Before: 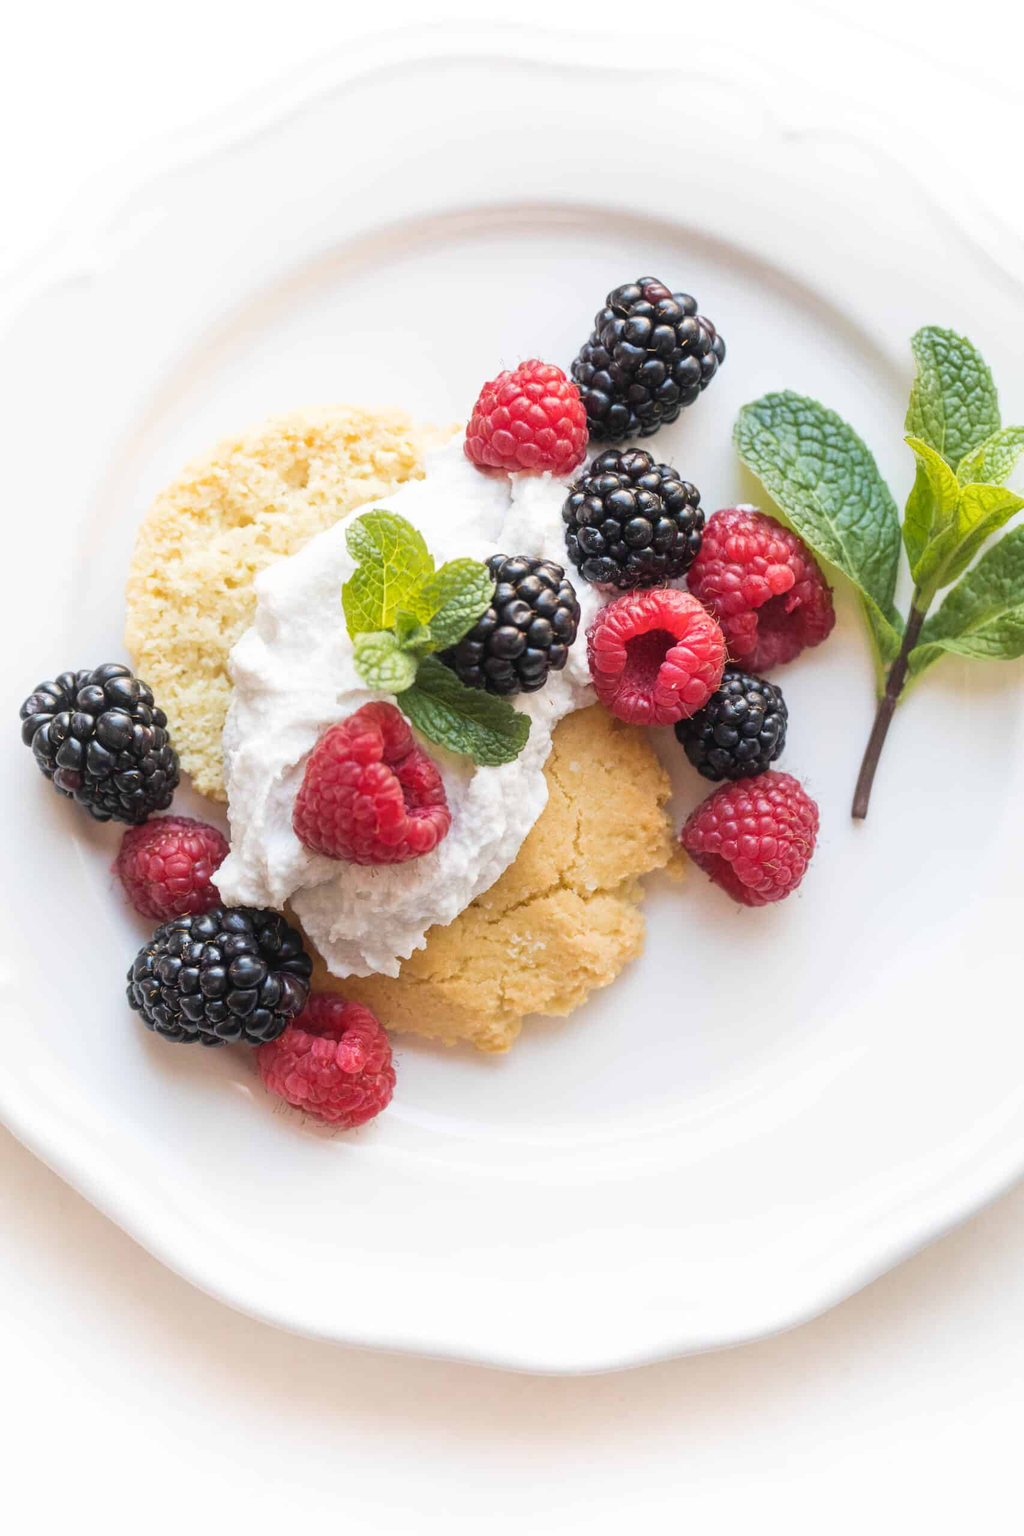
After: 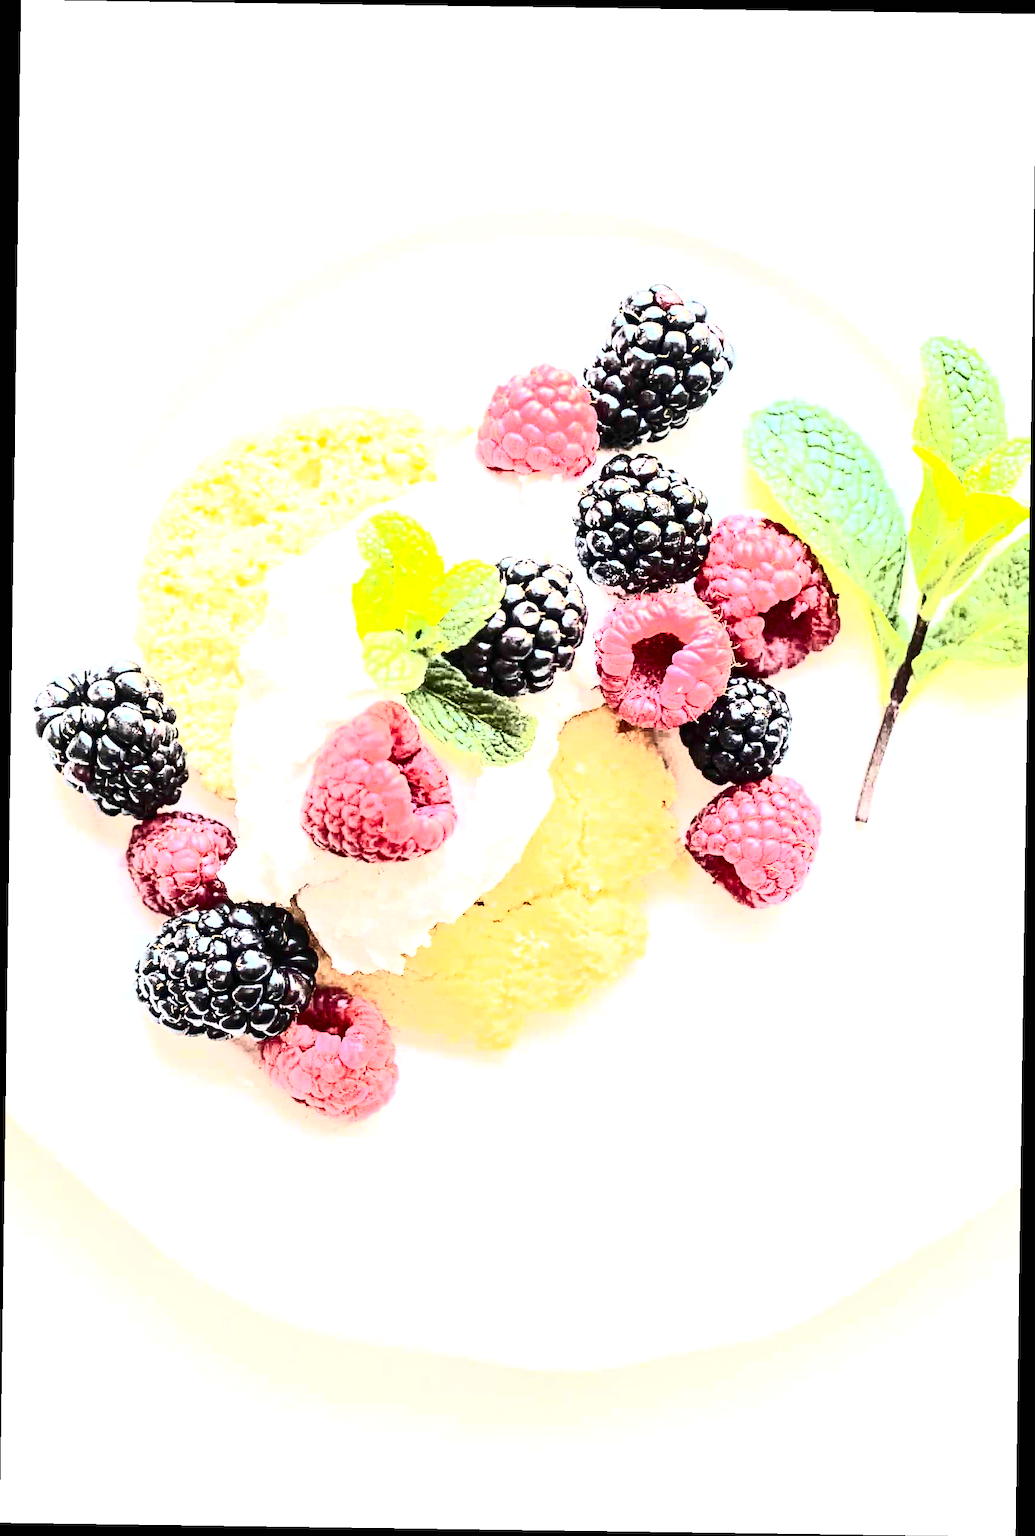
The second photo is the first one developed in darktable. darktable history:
exposure: black level correction 0, exposure 1.675 EV, compensate exposure bias true, compensate highlight preservation false
rotate and perspective: rotation 0.8°, automatic cropping off
contrast equalizer: octaves 7, y [[0.5, 0.542, 0.583, 0.625, 0.667, 0.708], [0.5 ×6], [0.5 ×6], [0 ×6], [0 ×6]]
grain: coarseness 0.09 ISO, strength 10%
contrast brightness saturation: contrast 0.93, brightness 0.2
